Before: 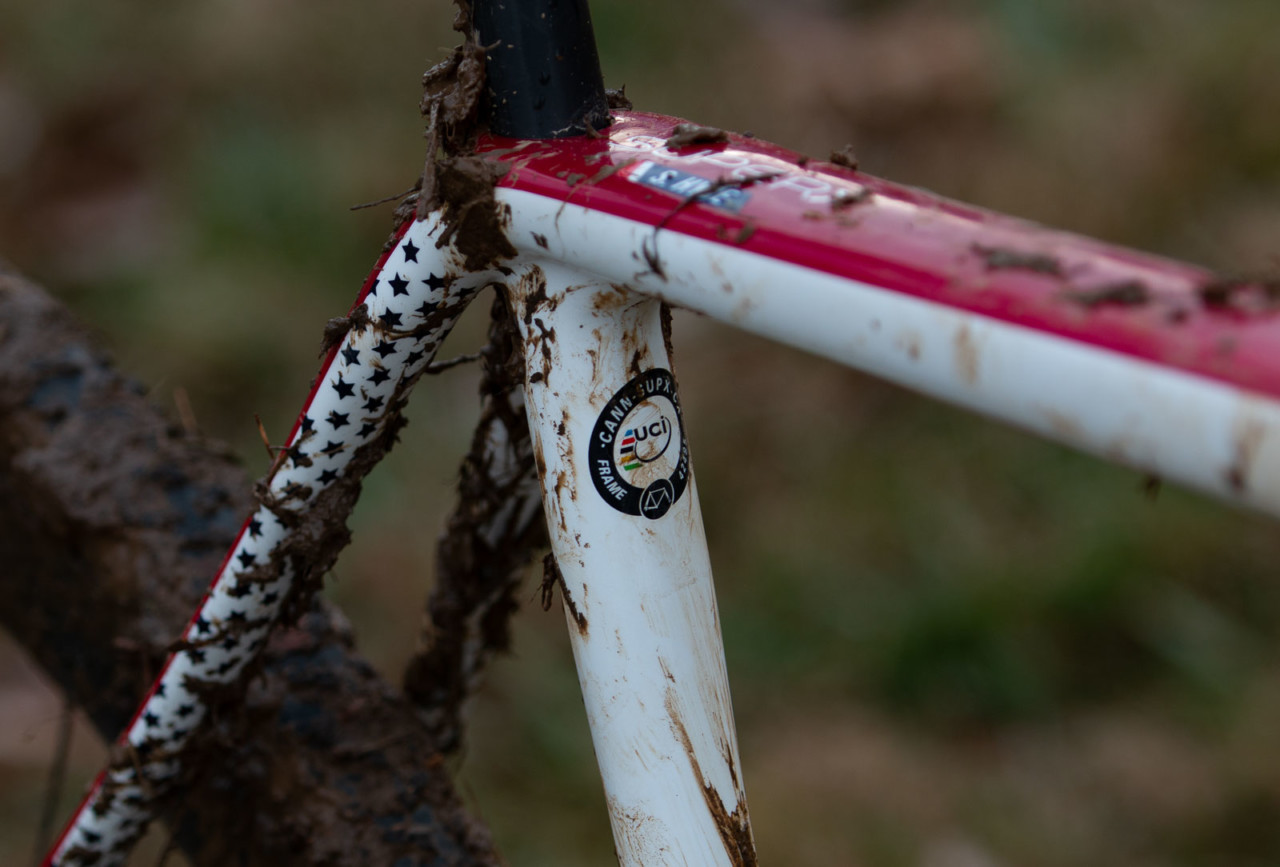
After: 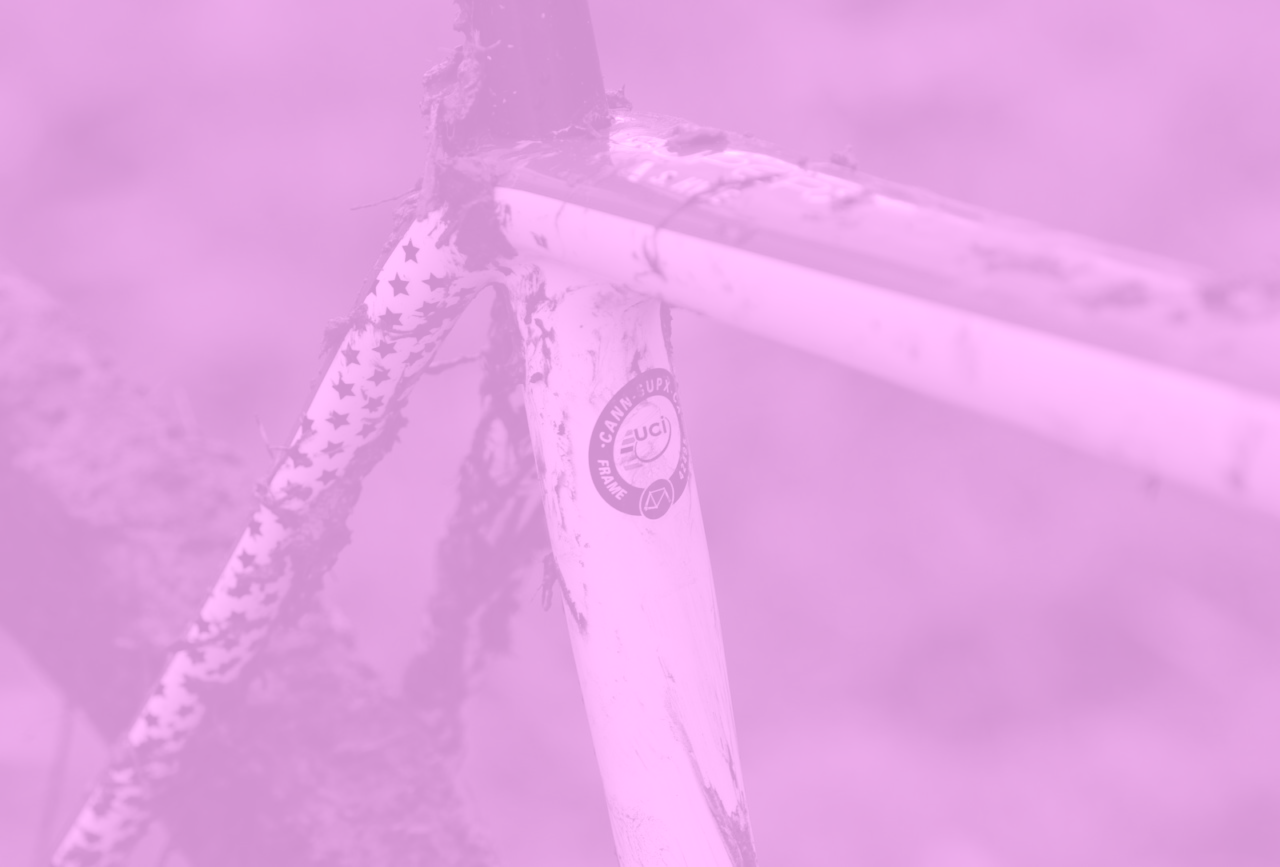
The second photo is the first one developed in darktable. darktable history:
base curve: curves: ch0 [(0, 0) (0.841, 0.609) (1, 1)]
colorize: hue 331.2°, saturation 75%, source mix 30.28%, lightness 70.52%, version 1
